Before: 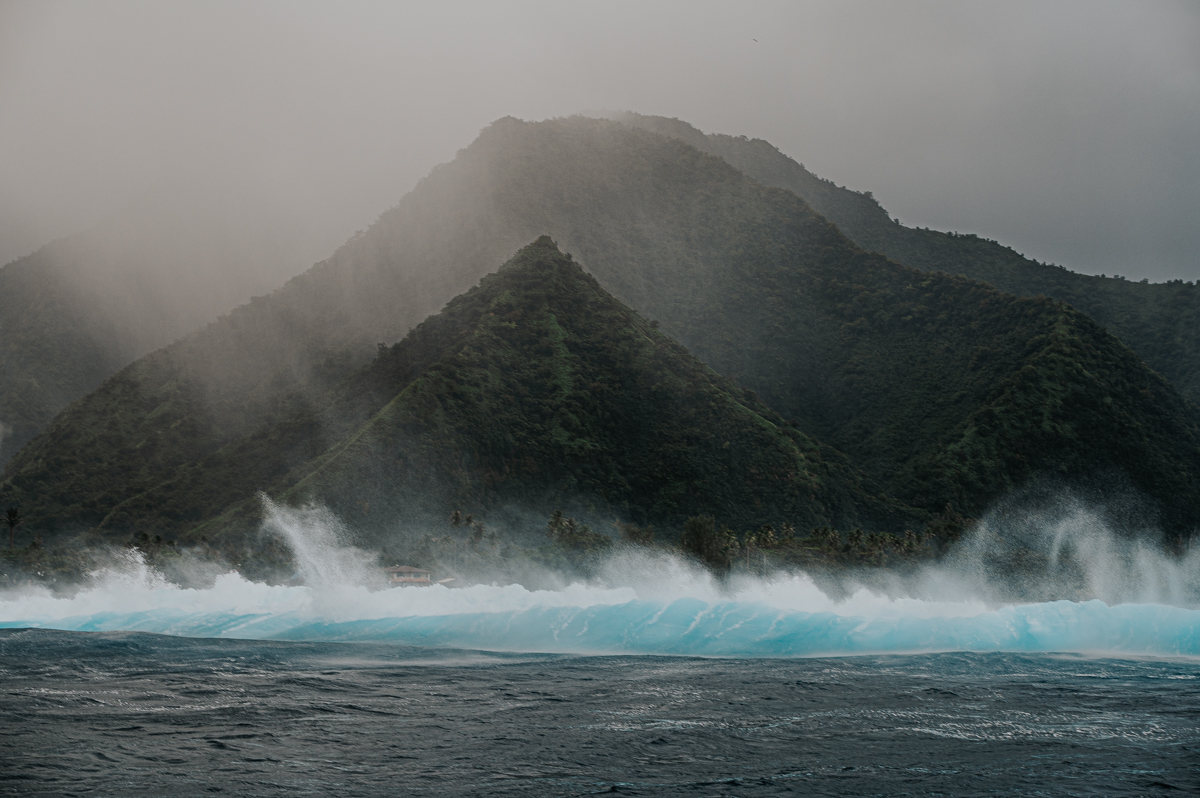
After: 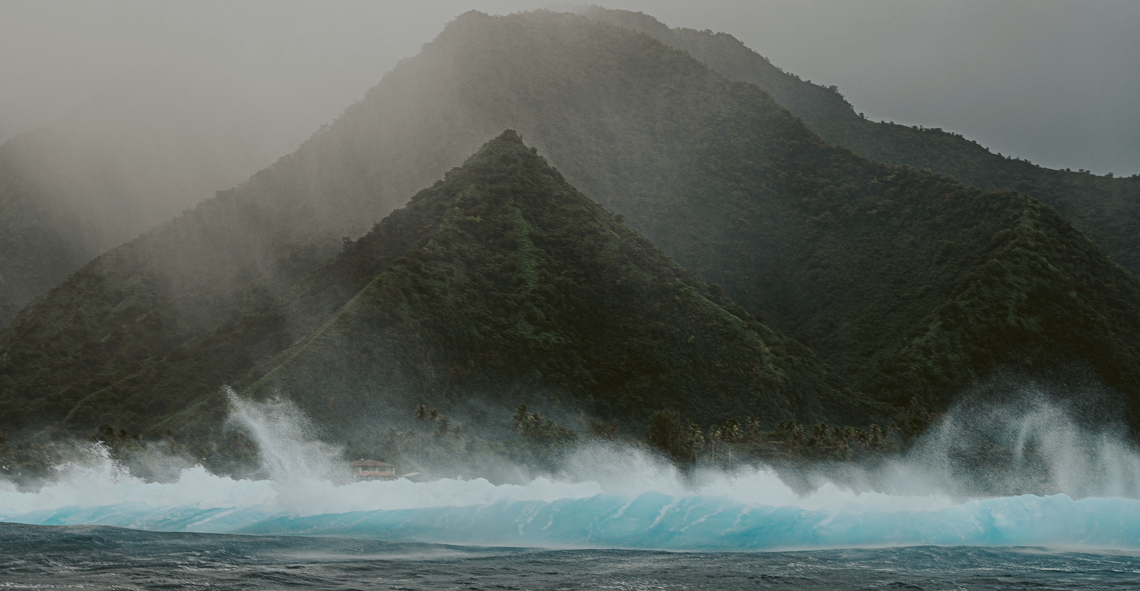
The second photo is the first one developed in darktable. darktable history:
color balance: lift [1.004, 1.002, 1.002, 0.998], gamma [1, 1.007, 1.002, 0.993], gain [1, 0.977, 1.013, 1.023], contrast -3.64%
crop and rotate: left 2.991%, top 13.302%, right 1.981%, bottom 12.636%
